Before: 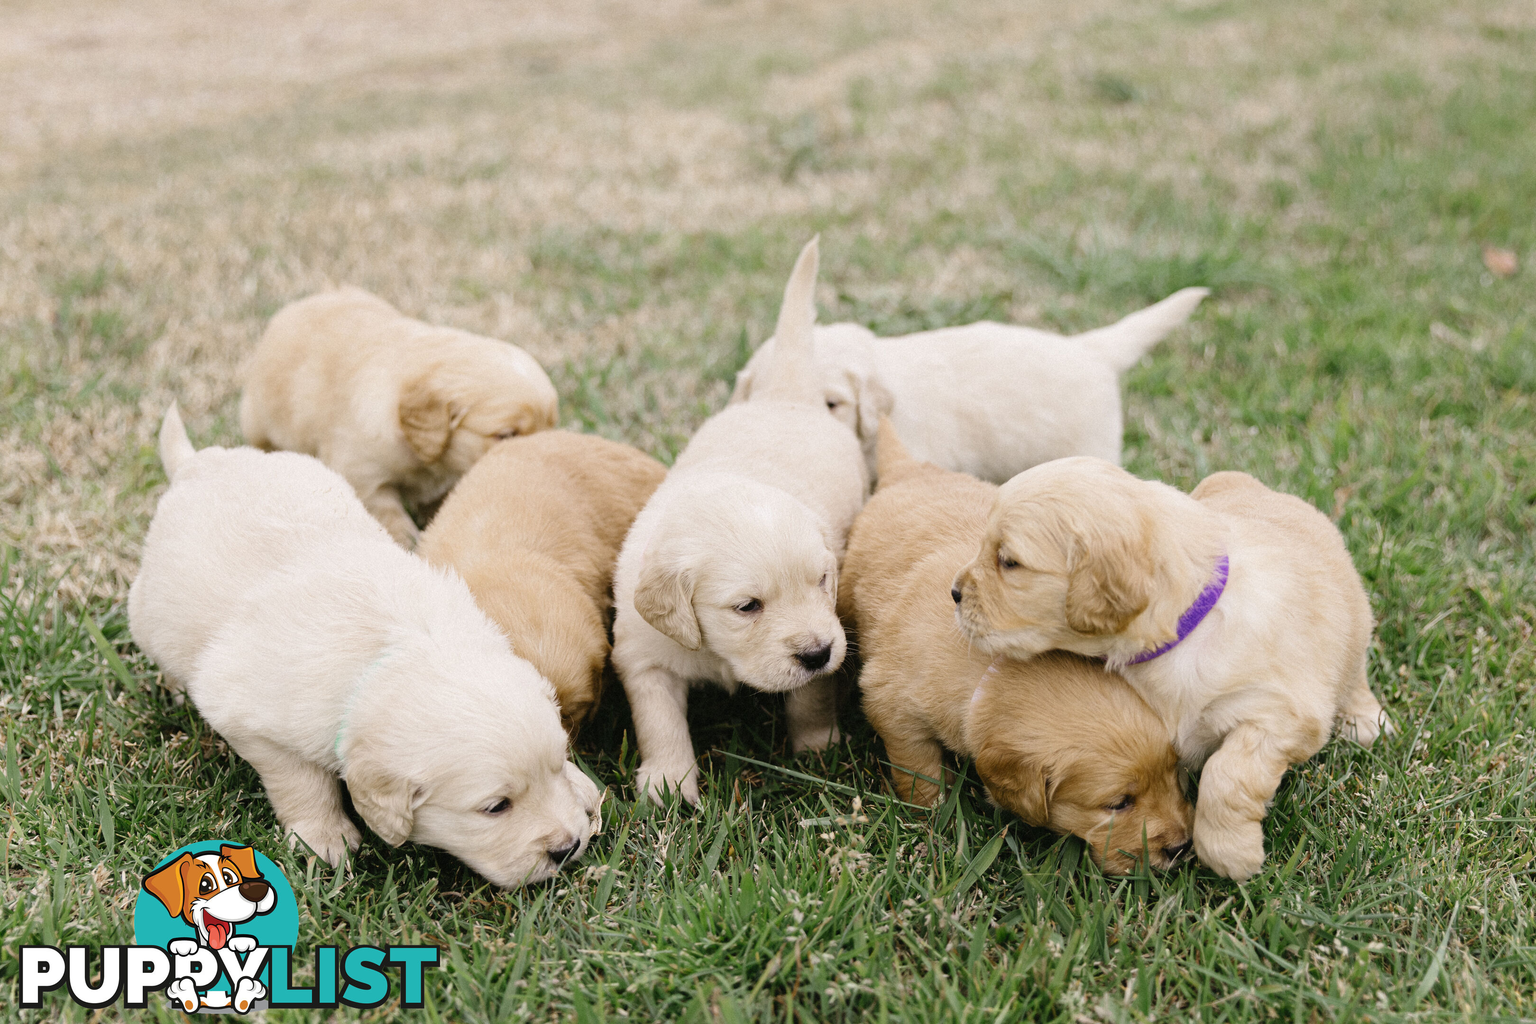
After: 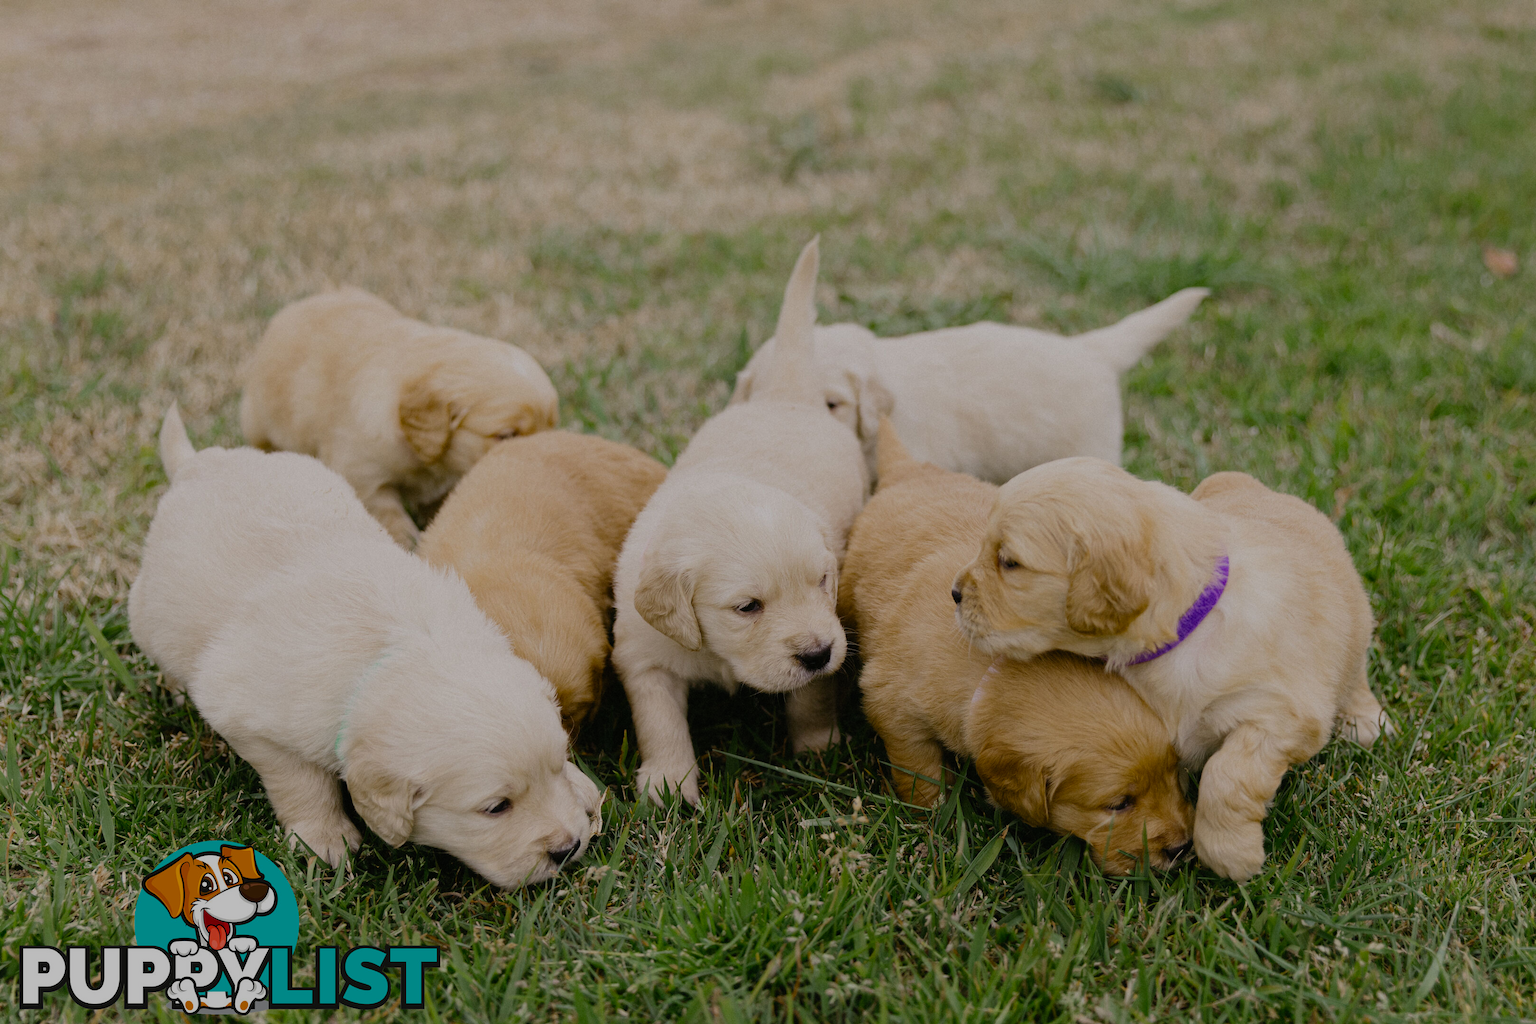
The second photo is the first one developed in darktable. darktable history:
color balance rgb: perceptual saturation grading › global saturation 25%, global vibrance 20%
exposure: exposure -1 EV, compensate highlight preservation false
